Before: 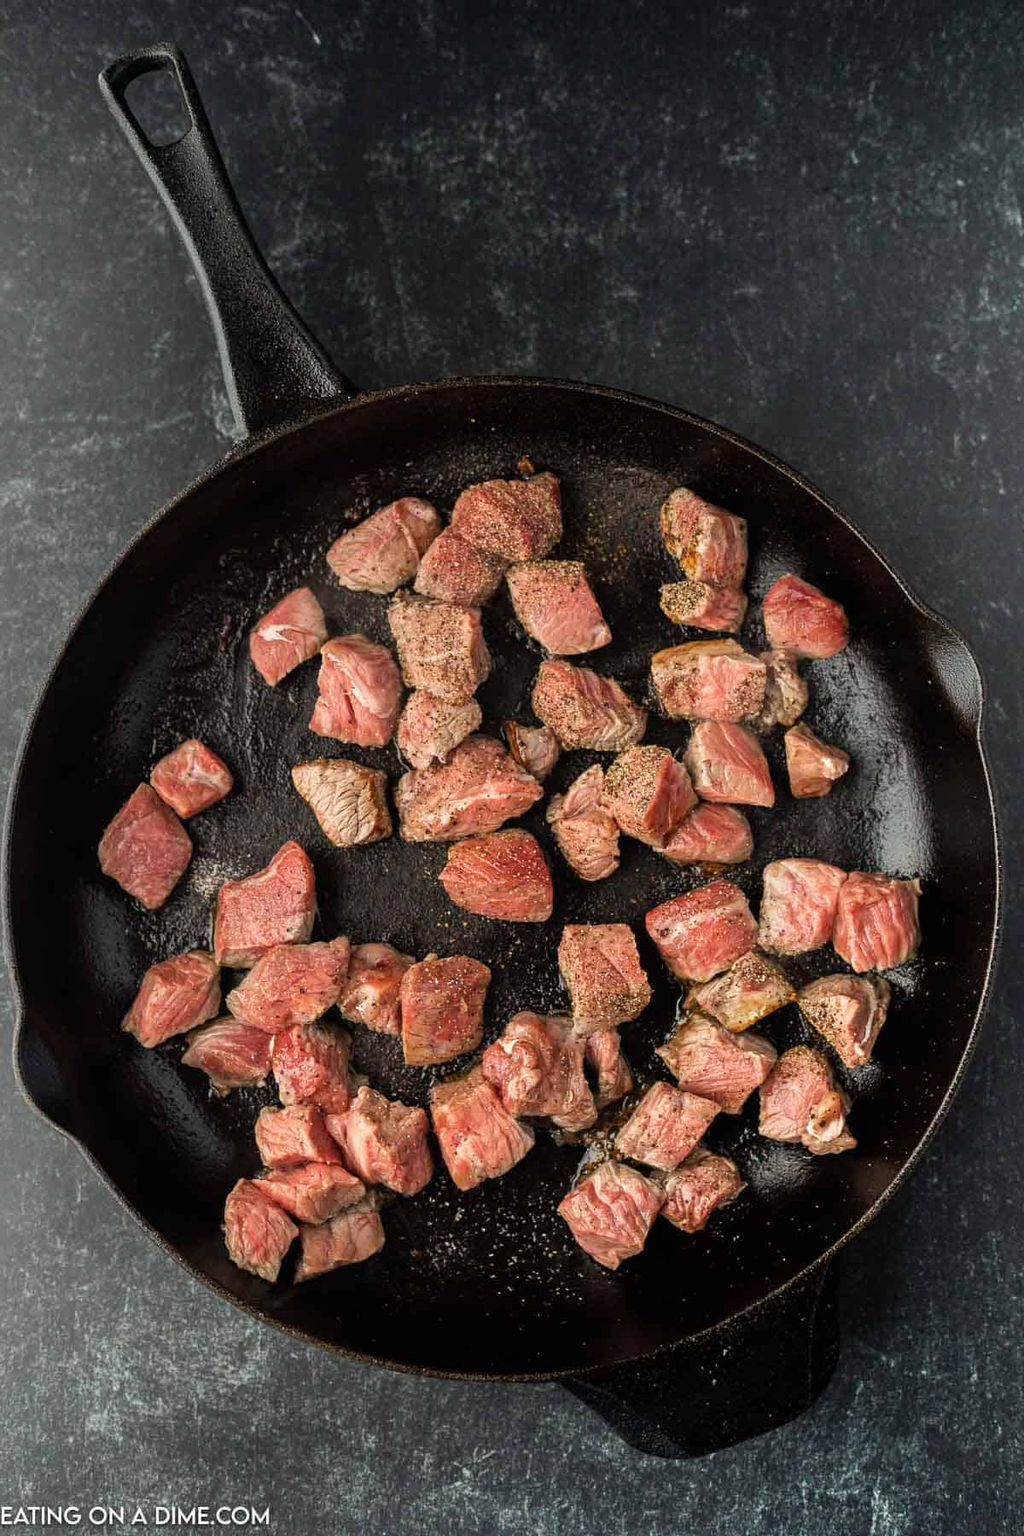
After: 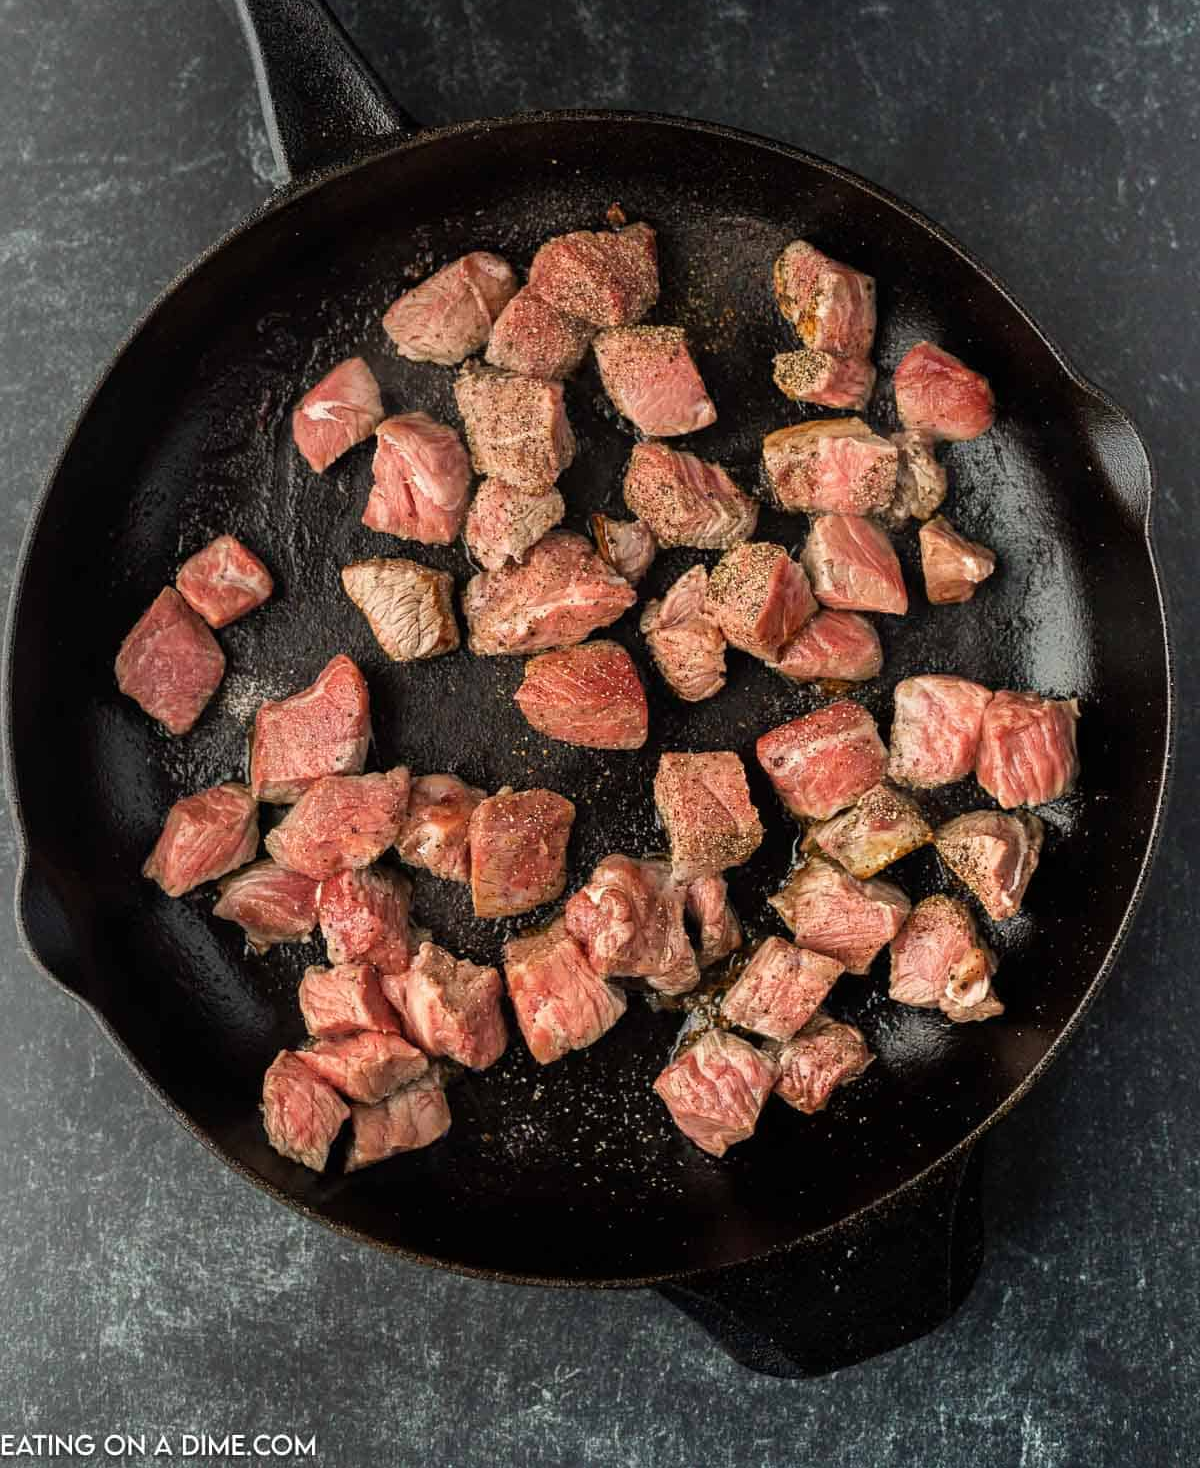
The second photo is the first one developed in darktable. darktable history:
crop and rotate: top 18.438%
